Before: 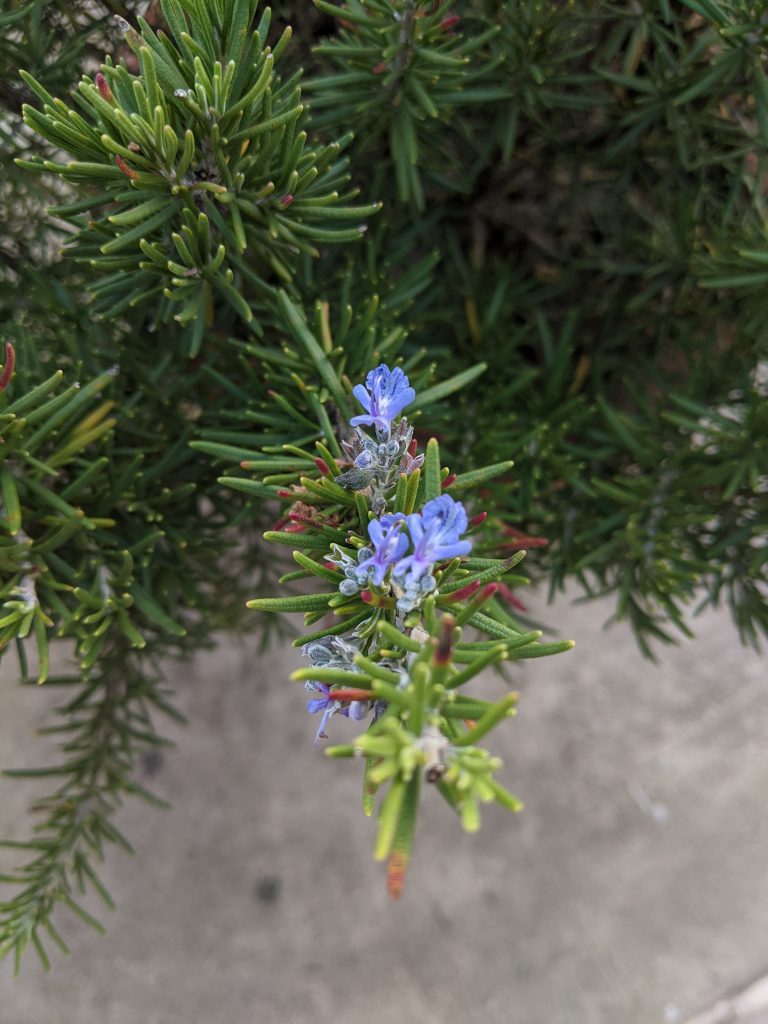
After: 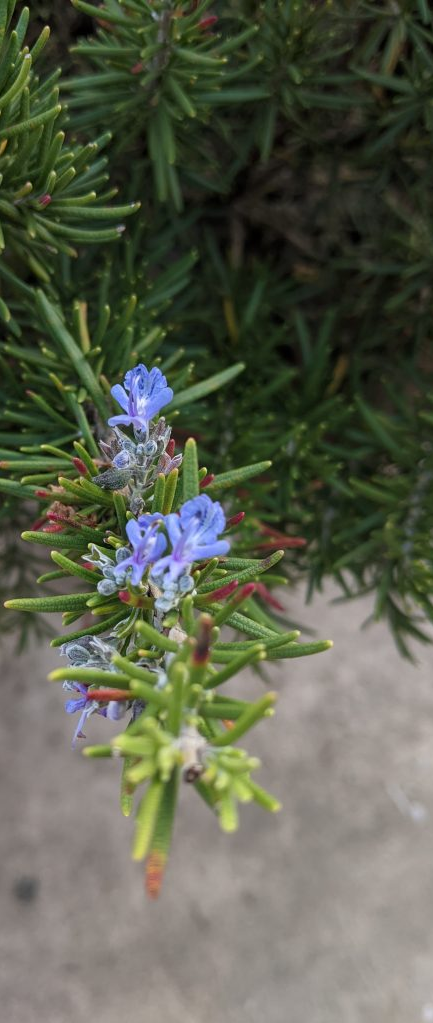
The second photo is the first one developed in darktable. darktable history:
crop: left 31.603%, top 0.024%, right 12.015%
